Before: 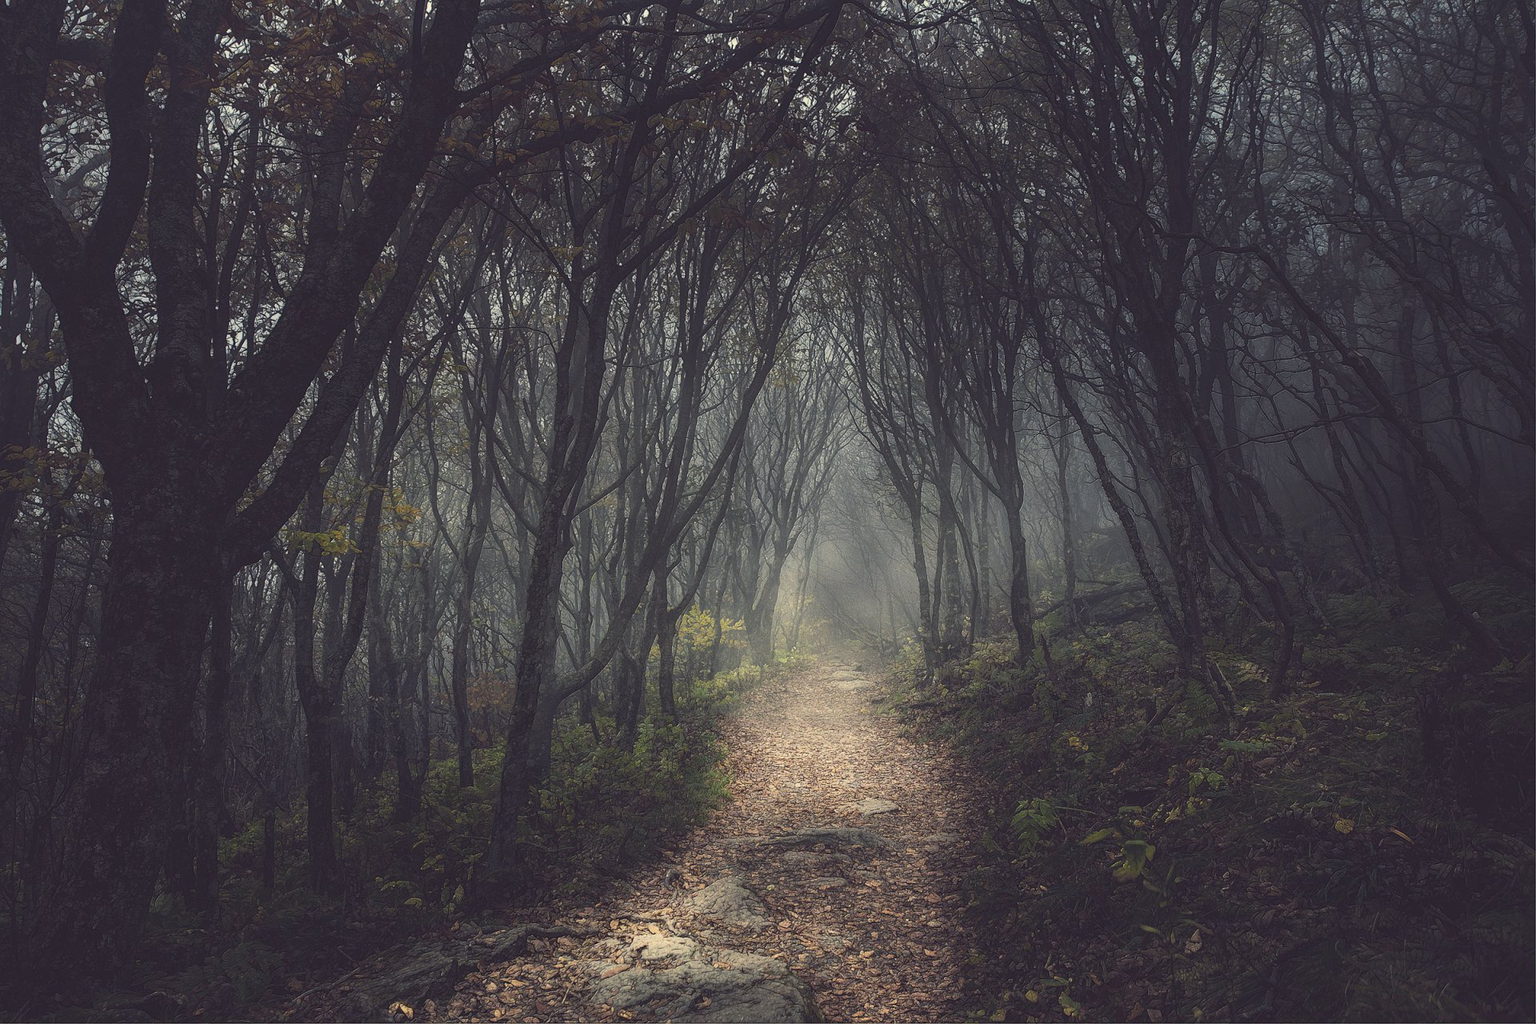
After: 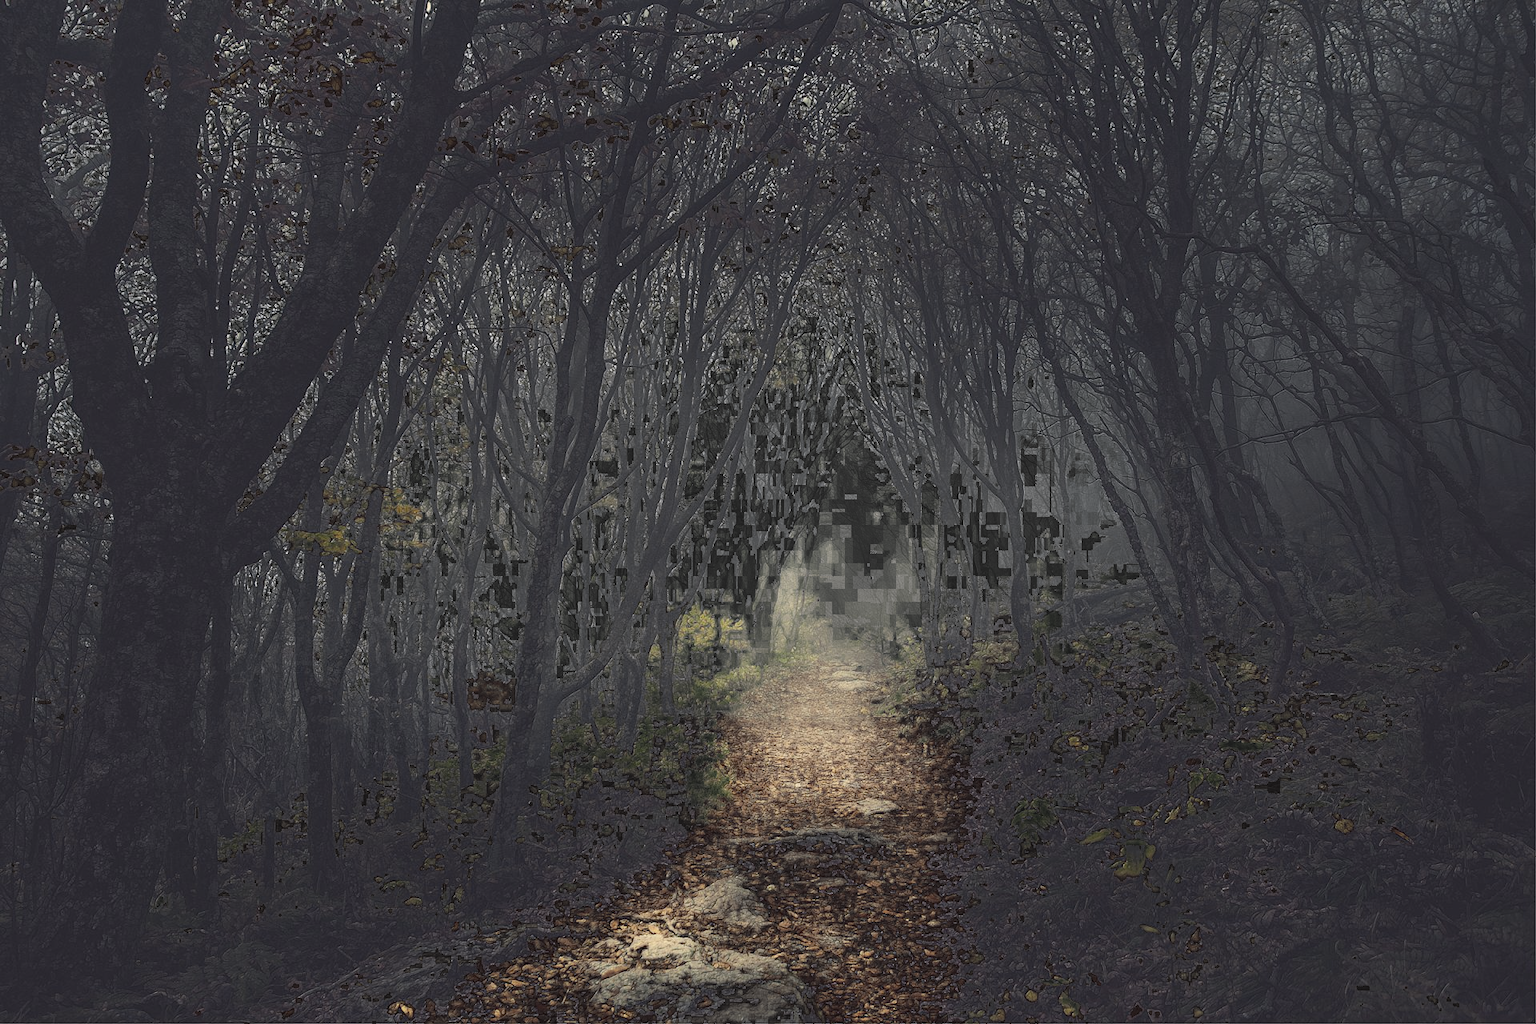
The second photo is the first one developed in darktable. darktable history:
color zones: curves: ch0 [(0.035, 0.242) (0.25, 0.5) (0.384, 0.214) (0.488, 0.255) (0.75, 0.5)]; ch1 [(0.063, 0.379) (0.25, 0.5) (0.354, 0.201) (0.489, 0.085) (0.729, 0.271)]; ch2 [(0.25, 0.5) (0.38, 0.517) (0.442, 0.51) (0.735, 0.456)], mix 20.89%, process mode strong
